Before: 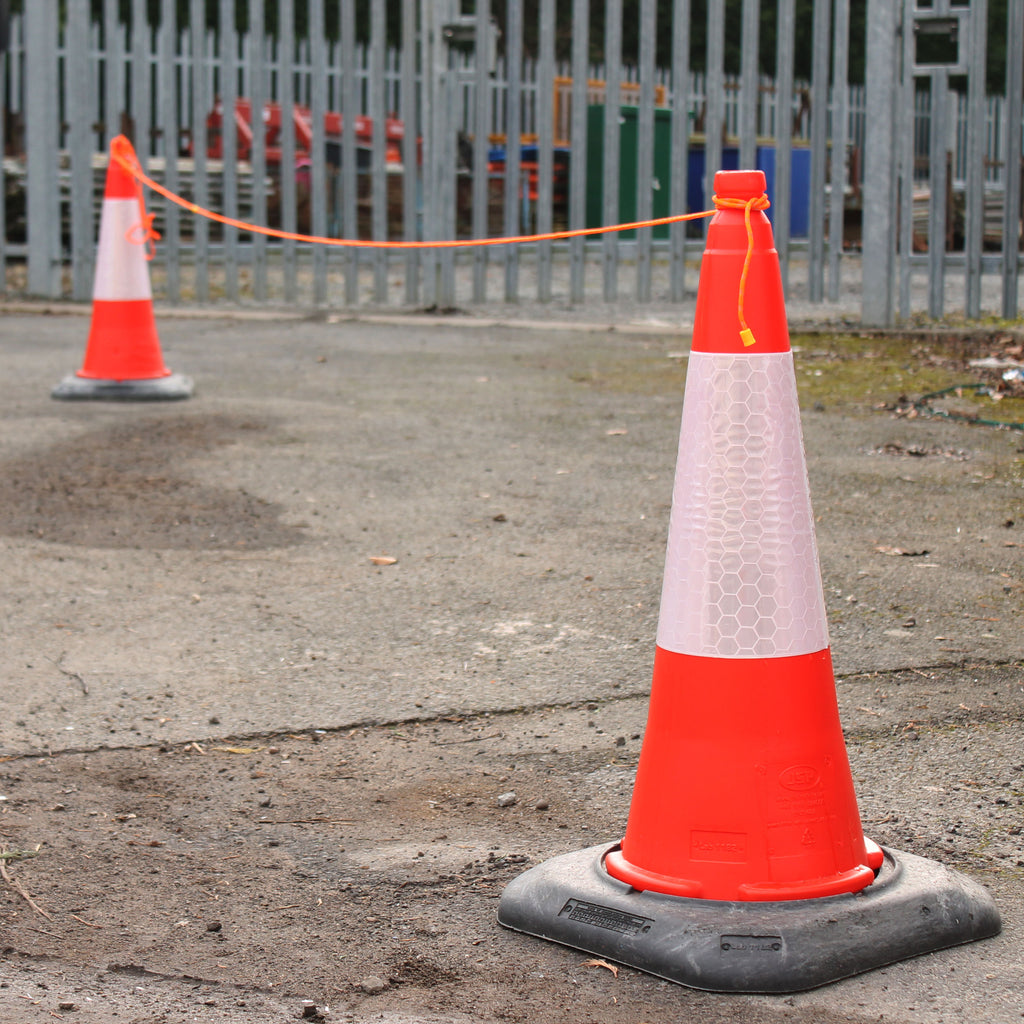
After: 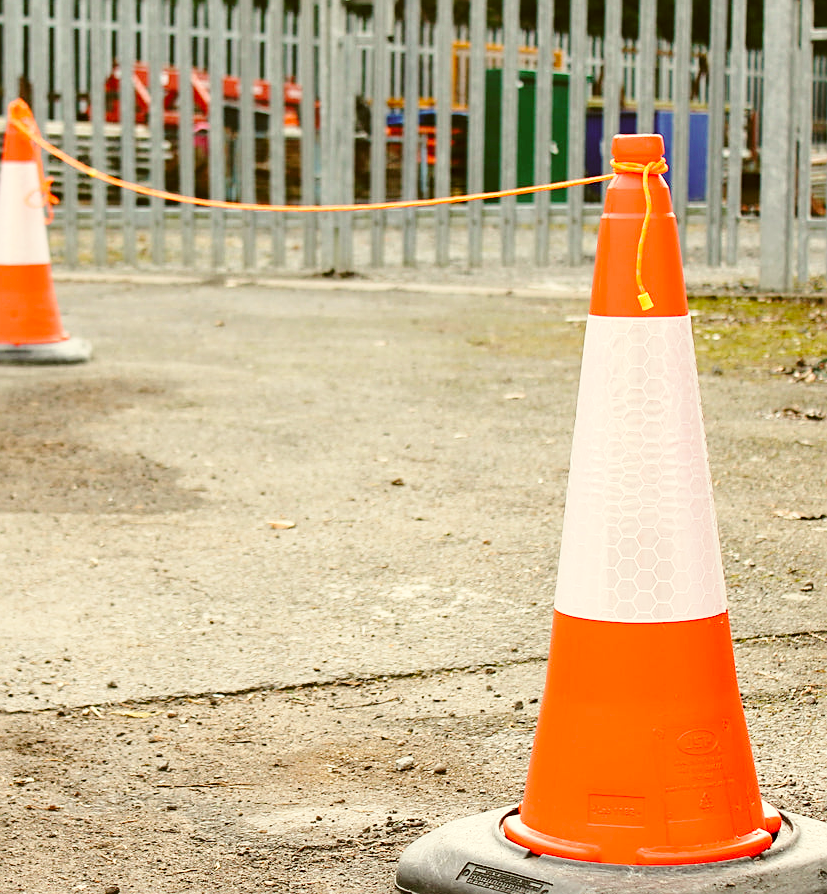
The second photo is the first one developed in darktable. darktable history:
crop: left 9.97%, top 3.517%, right 9.173%, bottom 9.105%
color correction: highlights a* -1.52, highlights b* 10.15, shadows a* 0.313, shadows b* 19.01
sharpen: on, module defaults
base curve: curves: ch0 [(0, 0) (0.032, 0.037) (0.105, 0.228) (0.435, 0.76) (0.856, 0.983) (1, 1)], preserve colors none
